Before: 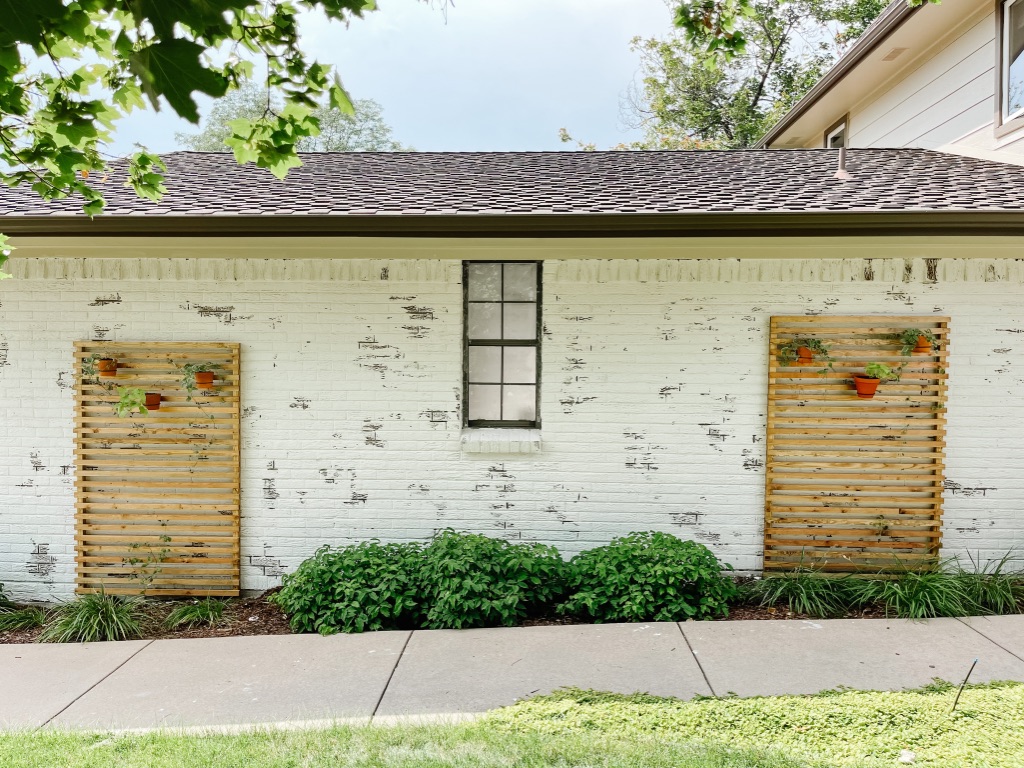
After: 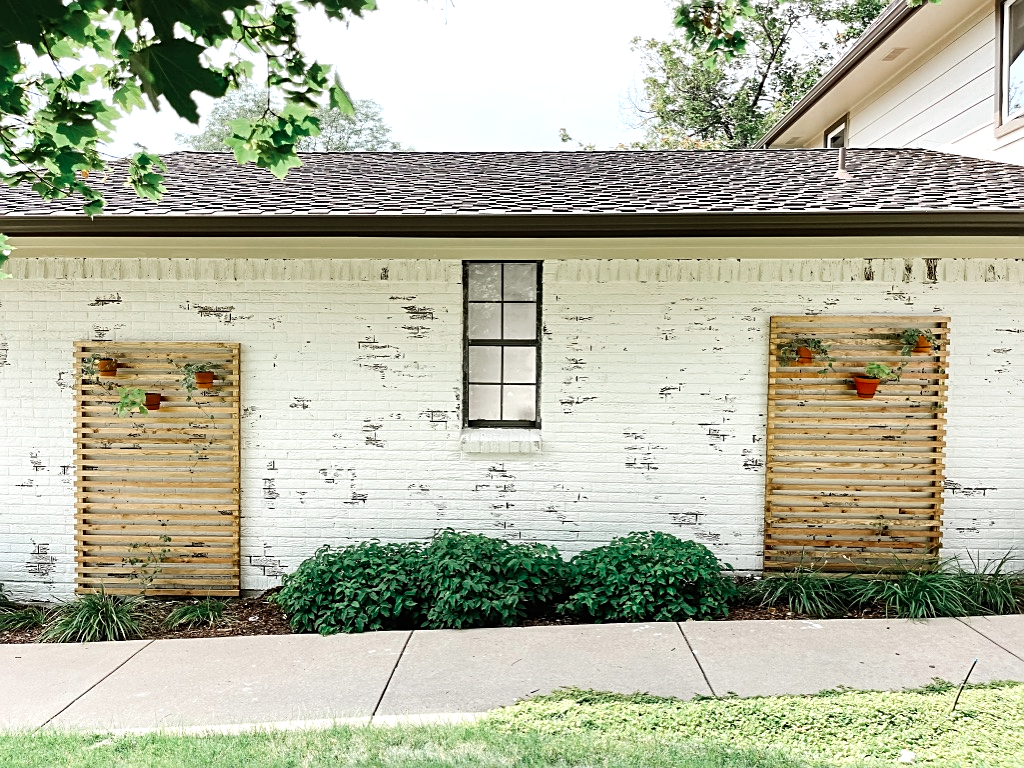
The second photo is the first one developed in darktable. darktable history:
tone equalizer: -8 EV -0.417 EV, -7 EV -0.389 EV, -6 EV -0.333 EV, -5 EV -0.222 EV, -3 EV 0.222 EV, -2 EV 0.333 EV, -1 EV 0.389 EV, +0 EV 0.417 EV, edges refinement/feathering 500, mask exposure compensation -1.57 EV, preserve details no
sharpen: on, module defaults
color zones: curves: ch0 [(0, 0.5) (0.125, 0.4) (0.25, 0.5) (0.375, 0.4) (0.5, 0.4) (0.625, 0.6) (0.75, 0.6) (0.875, 0.5)]; ch1 [(0, 0.4) (0.125, 0.5) (0.25, 0.4) (0.375, 0.4) (0.5, 0.4) (0.625, 0.4) (0.75, 0.5) (0.875, 0.4)]; ch2 [(0, 0.6) (0.125, 0.5) (0.25, 0.5) (0.375, 0.6) (0.5, 0.6) (0.625, 0.5) (0.75, 0.5) (0.875, 0.5)]
